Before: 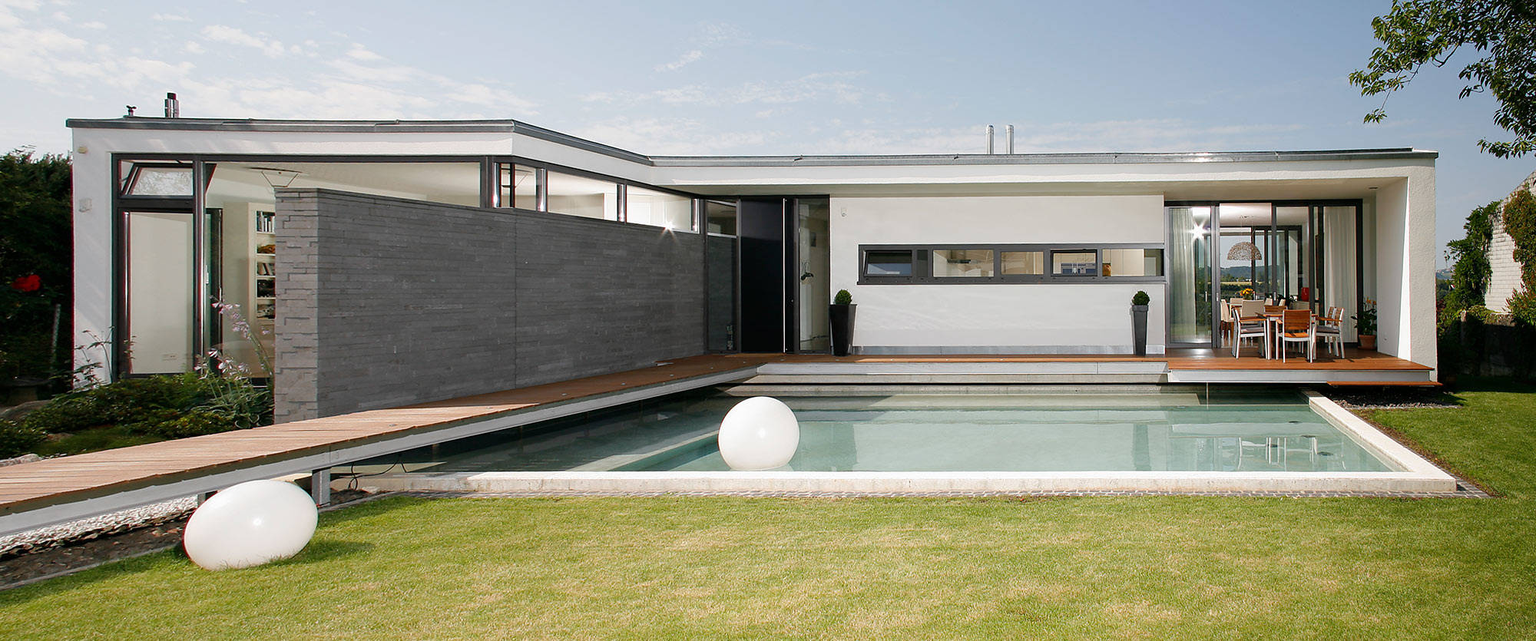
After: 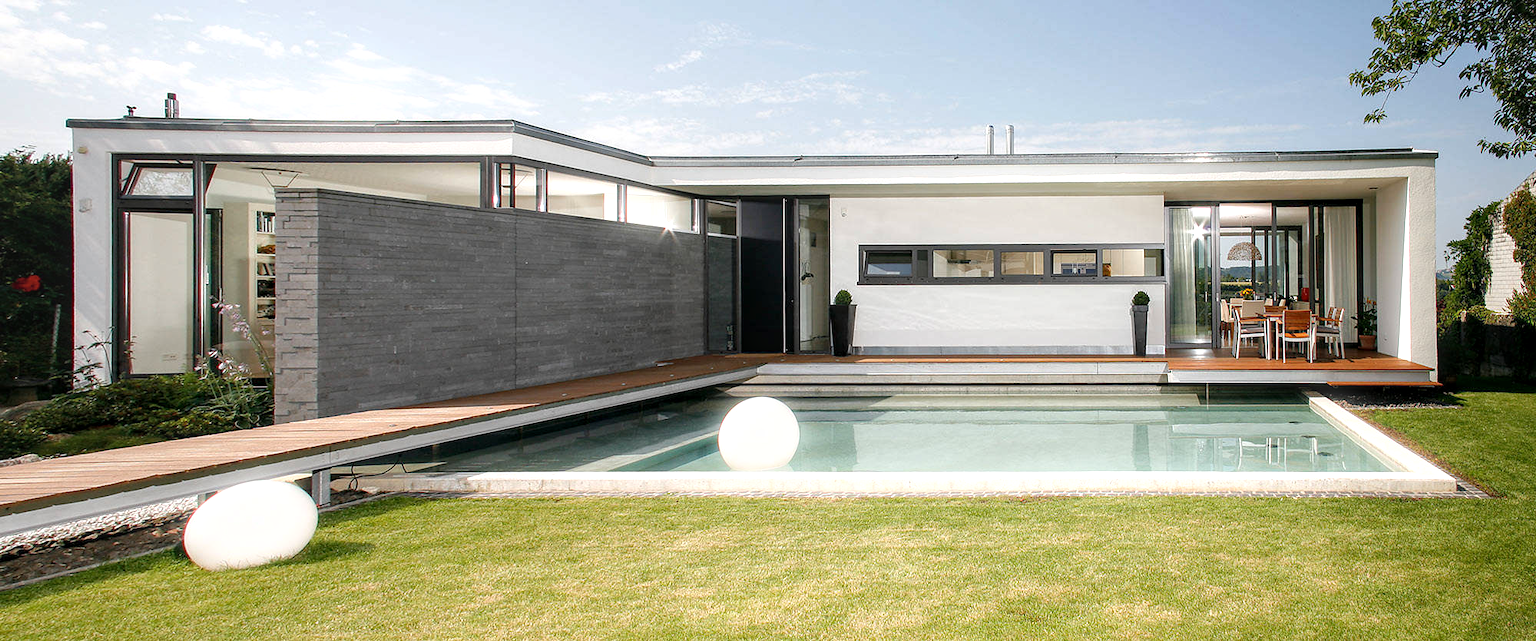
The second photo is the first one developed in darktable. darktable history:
exposure: exposure 0.367 EV, compensate highlight preservation false
local contrast: detail 130%
bloom: size 3%, threshold 100%, strength 0%
